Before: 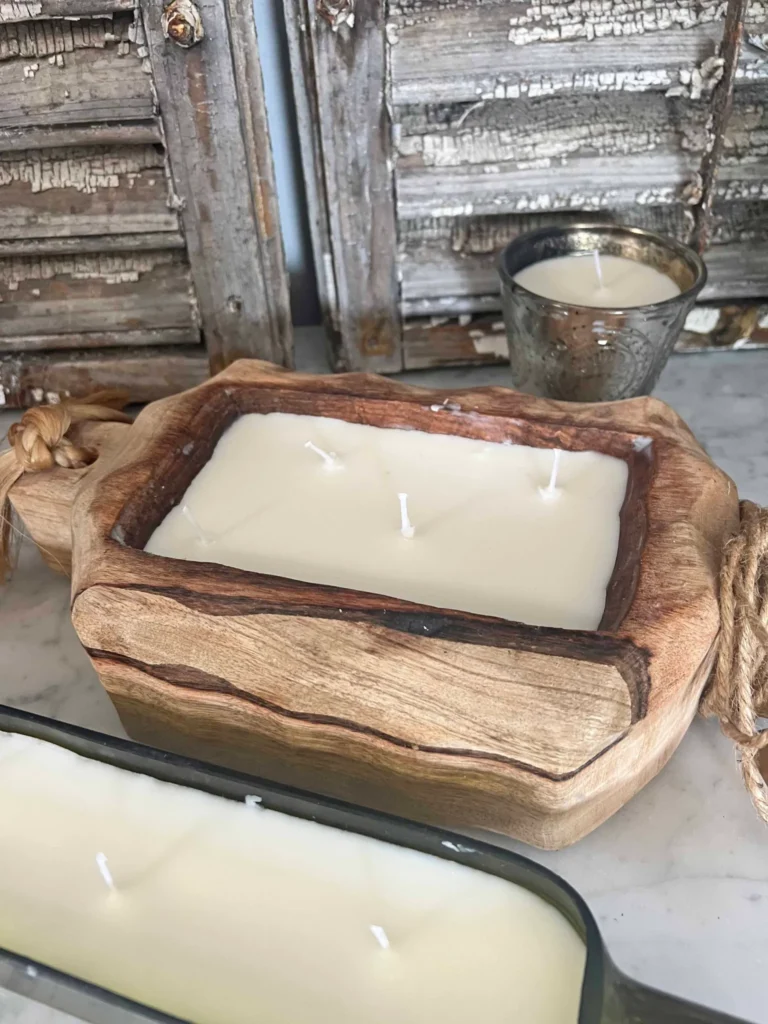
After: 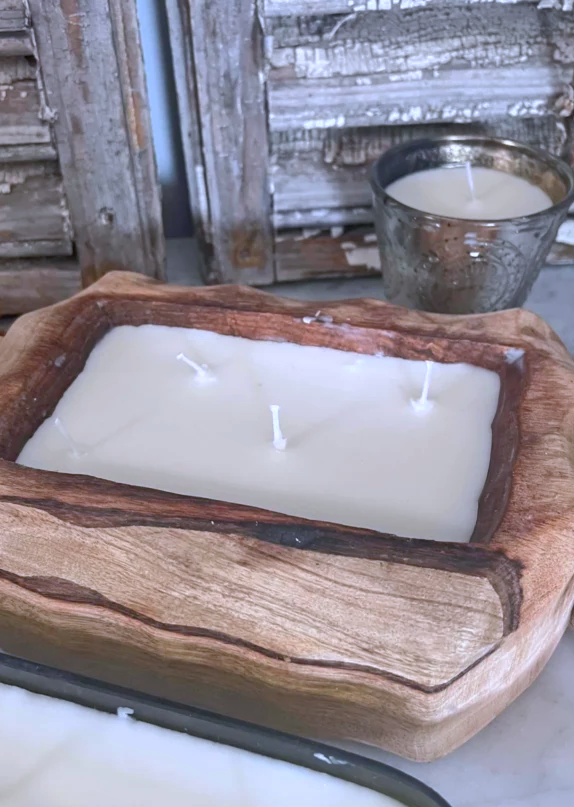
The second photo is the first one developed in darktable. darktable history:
color calibration: illuminant custom, x 0.373, y 0.388, temperature 4269.97 K
crop: left 16.768%, top 8.653%, right 8.362%, bottom 12.485%
shadows and highlights: on, module defaults
